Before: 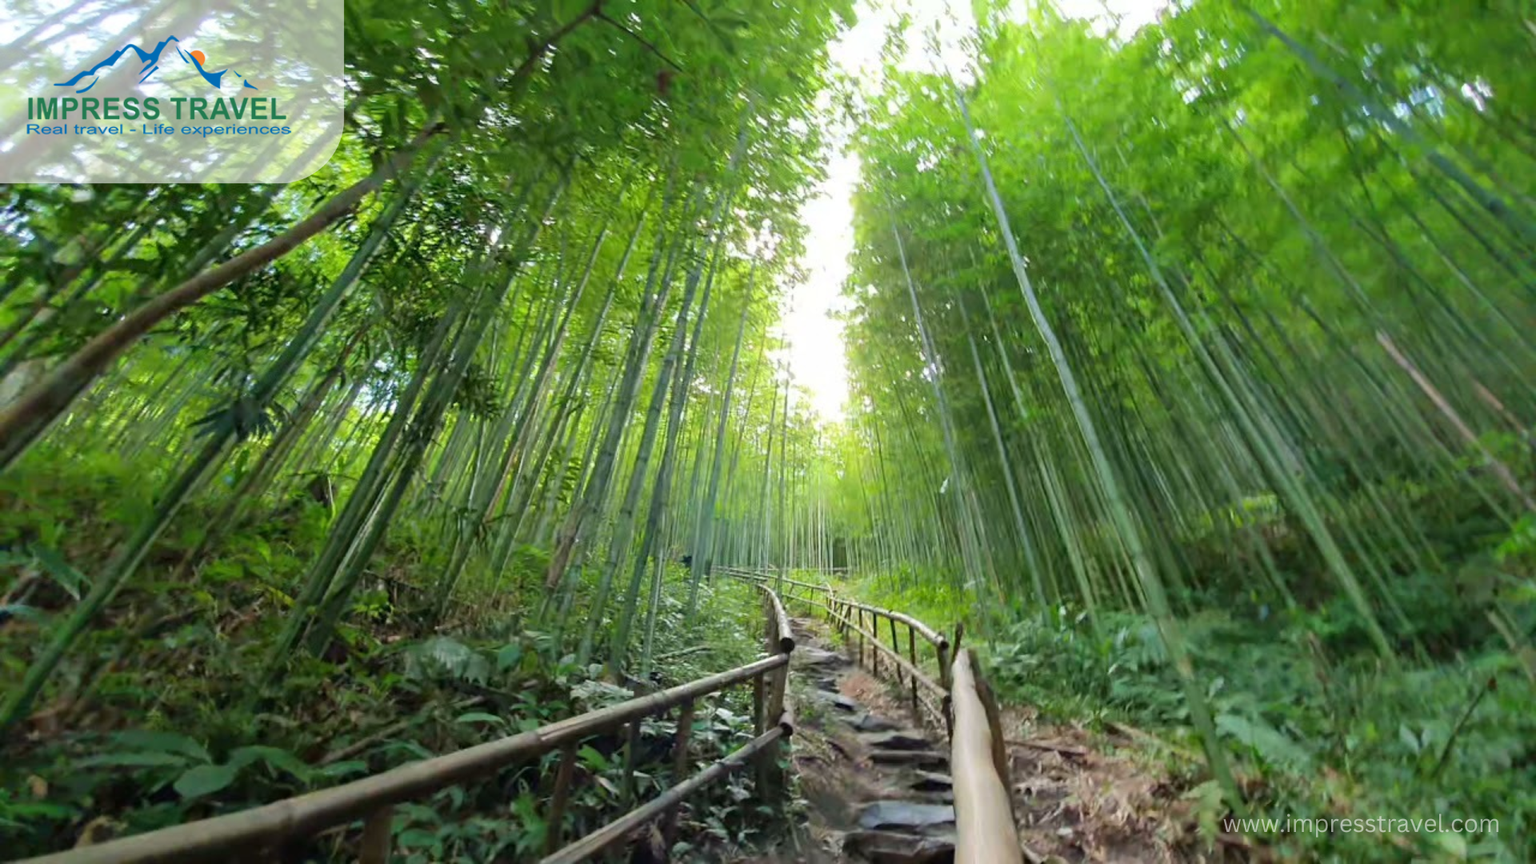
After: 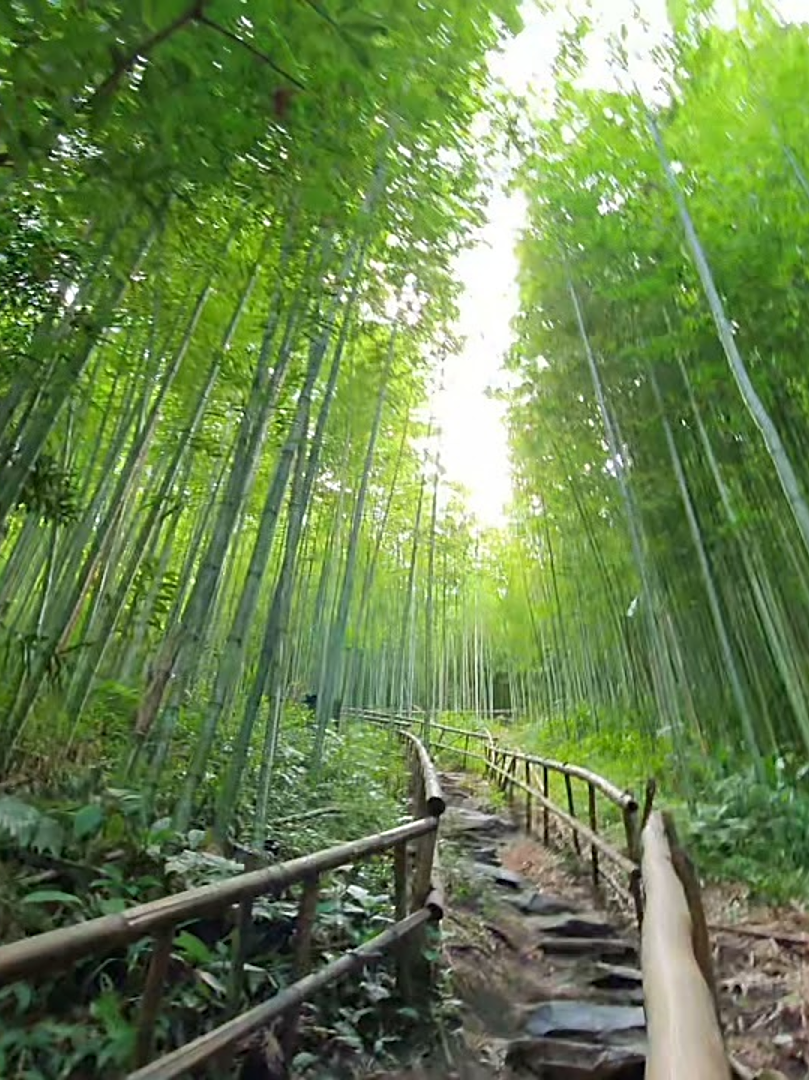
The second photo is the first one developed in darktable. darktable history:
crop: left 28.583%, right 29.231%
sharpen: on, module defaults
